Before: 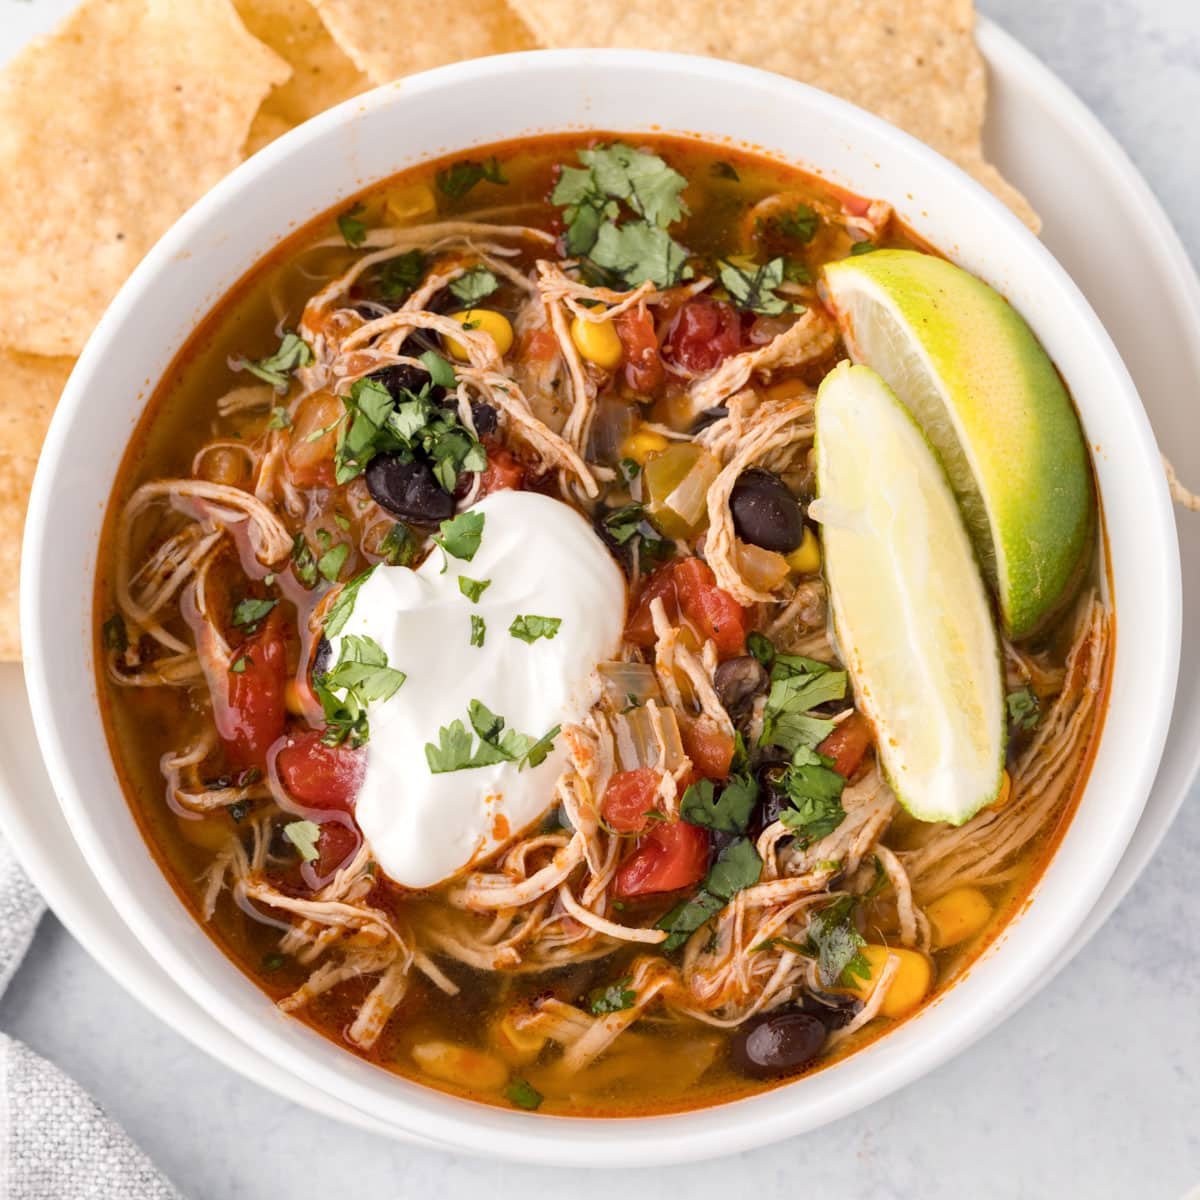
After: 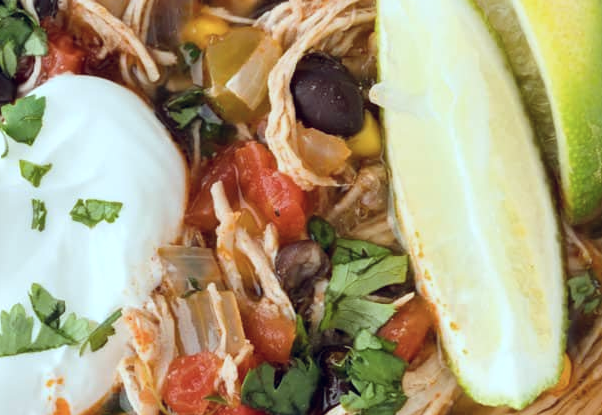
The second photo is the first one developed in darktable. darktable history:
crop: left 36.646%, top 34.711%, right 13.162%, bottom 30.687%
color balance rgb: global offset › chroma 0.068%, global offset › hue 253.28°, perceptual saturation grading › global saturation 0.583%
color correction: highlights a* -10.03, highlights b* -10
